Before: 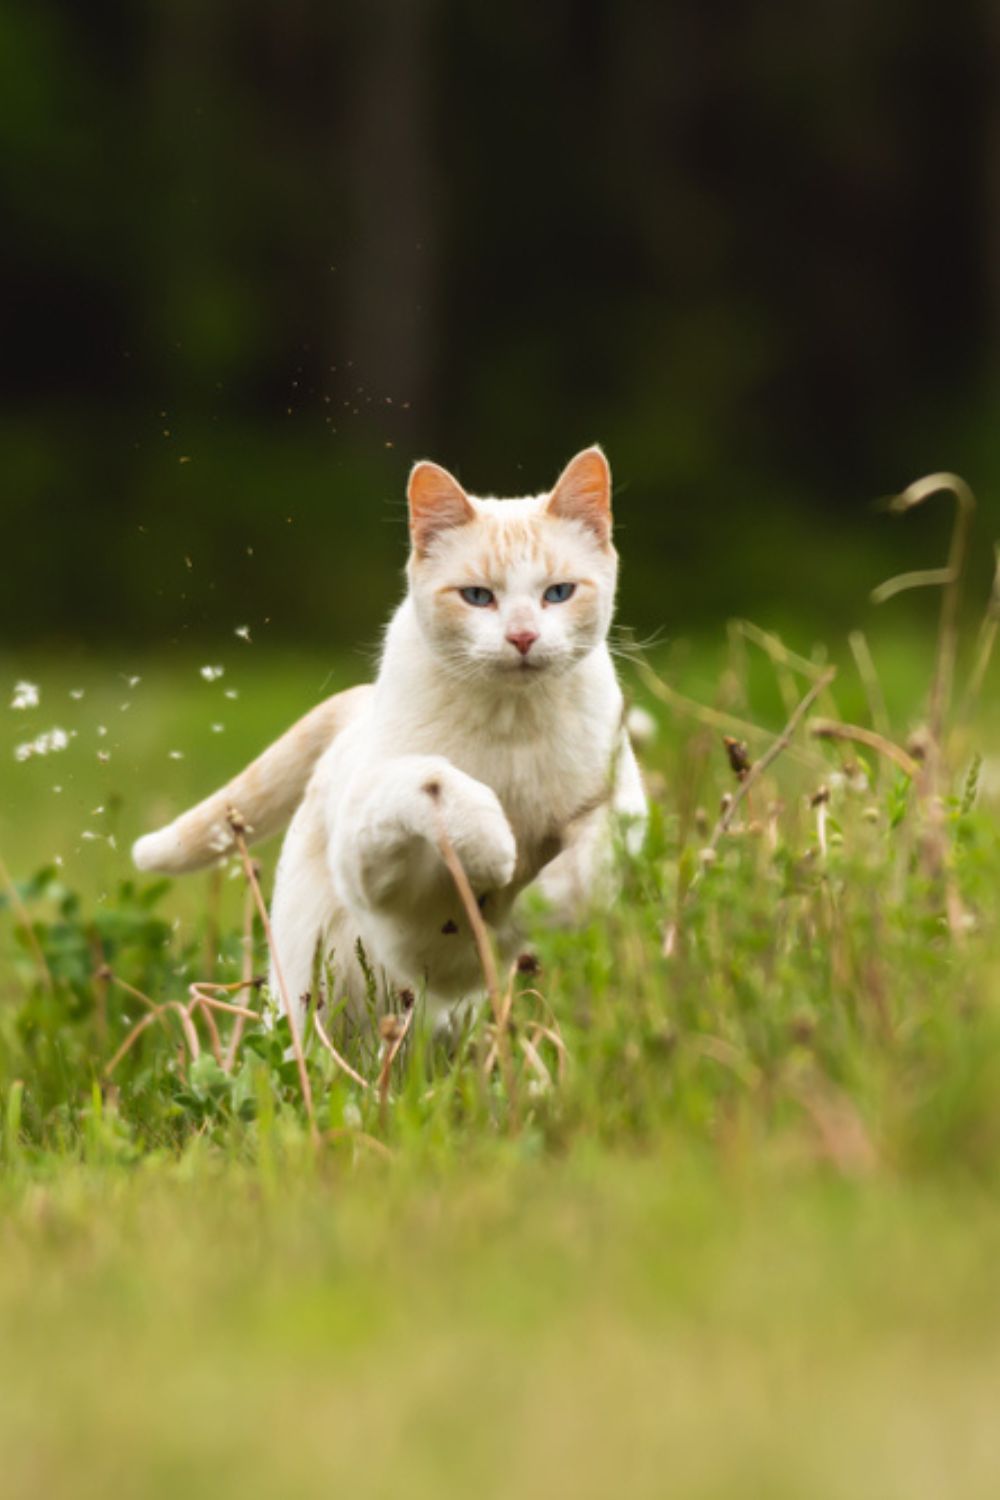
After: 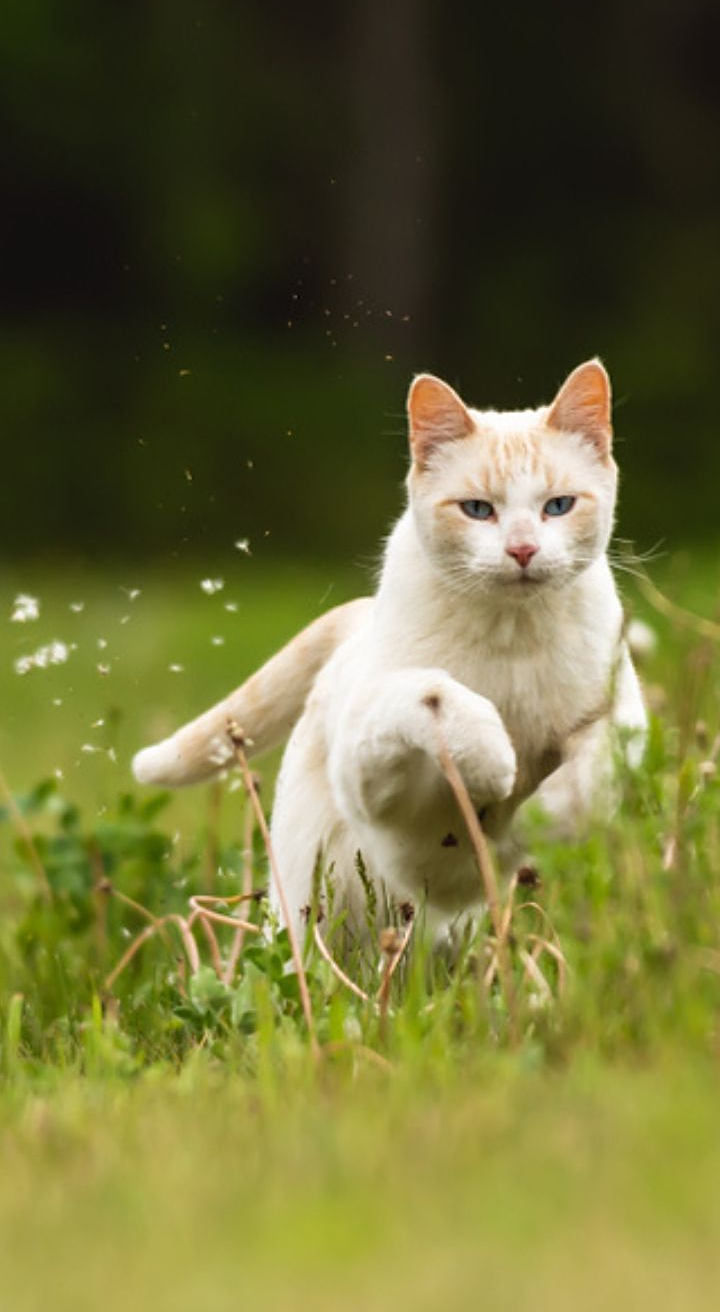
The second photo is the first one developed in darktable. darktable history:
sharpen: on, module defaults
crop: top 5.803%, right 27.864%, bottom 5.804%
